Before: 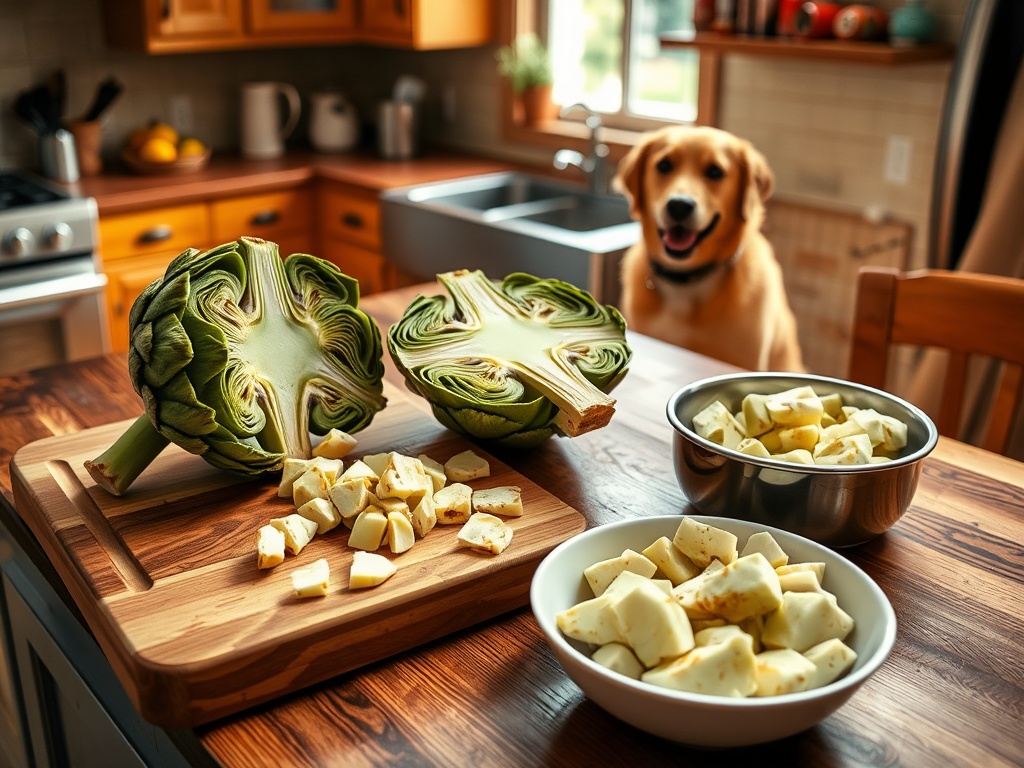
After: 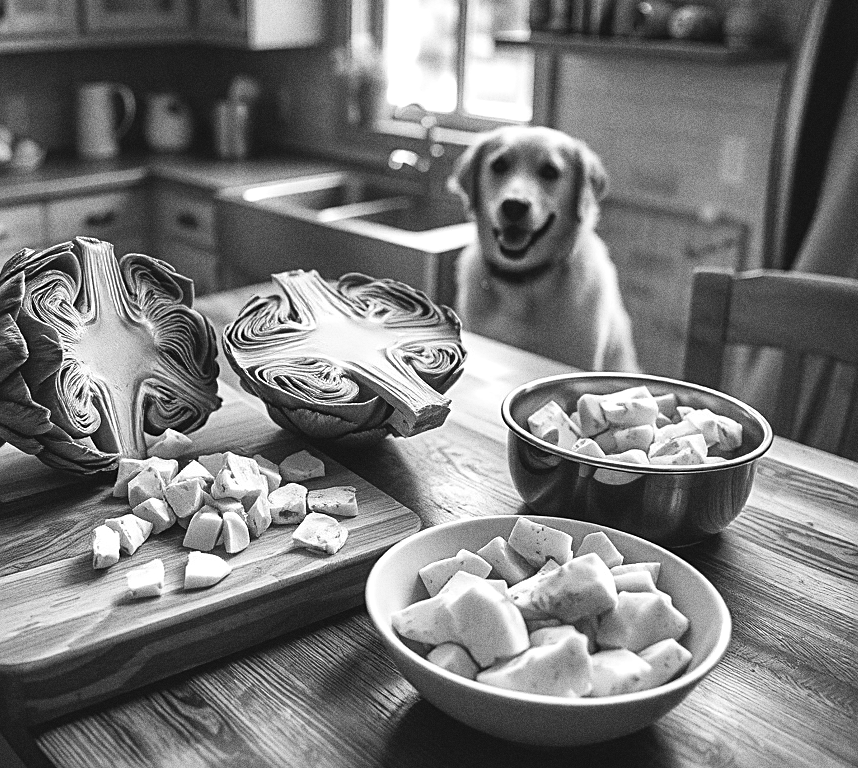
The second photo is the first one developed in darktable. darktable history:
grain: coarseness 0.09 ISO, strength 40%
sharpen: on, module defaults
contrast brightness saturation: contrast 0.01, saturation -0.05
crop: left 16.145%
monochrome: on, module defaults
exposure: compensate highlight preservation false
color balance: lift [1.006, 0.985, 1.002, 1.015], gamma [1, 0.953, 1.008, 1.047], gain [1.076, 1.13, 1.004, 0.87]
white balance: red 0.982, blue 1.018
